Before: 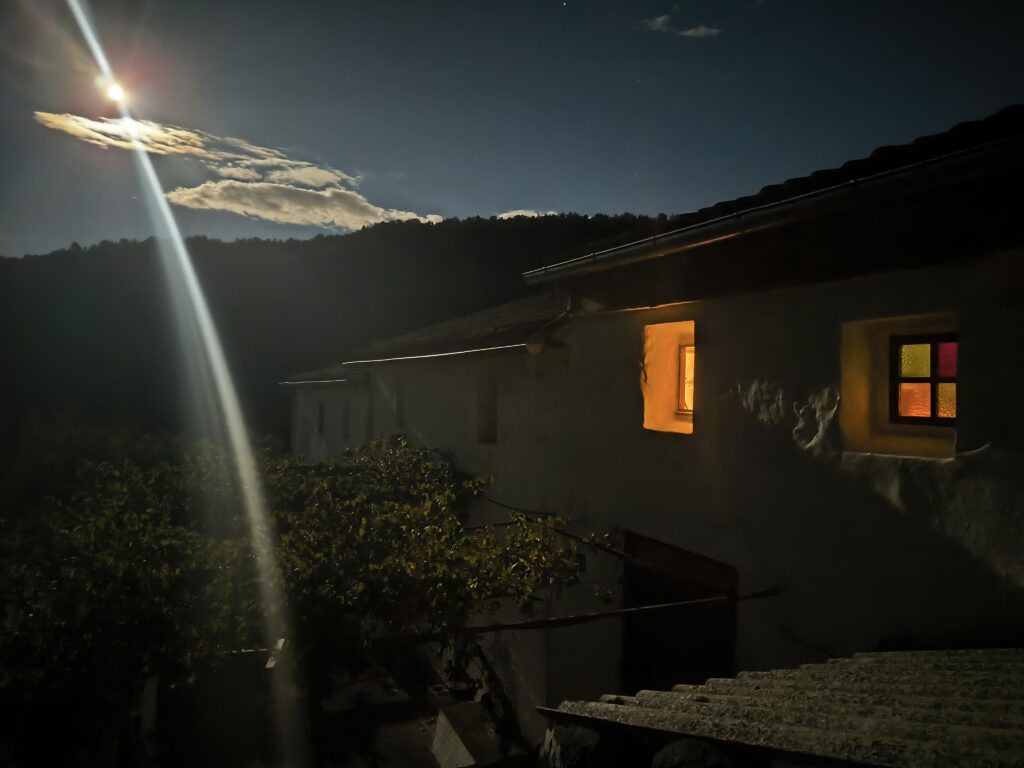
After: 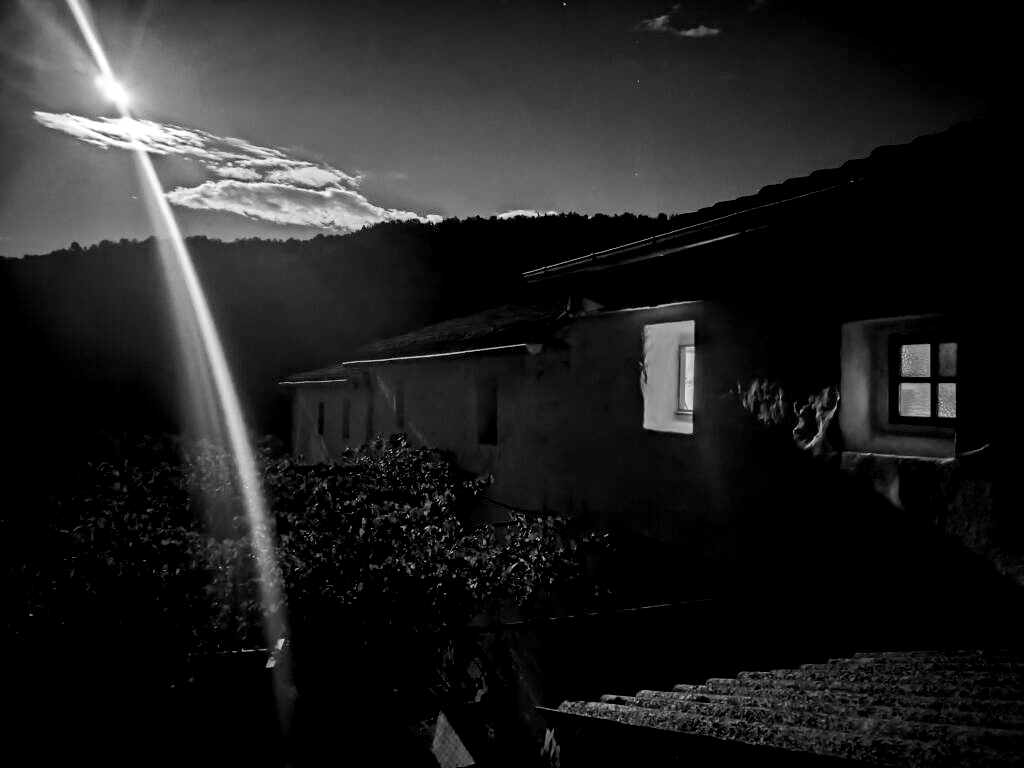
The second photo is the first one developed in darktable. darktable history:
color calibration: illuminant custom, x 0.348, y 0.366, temperature 4940.58 K
contrast equalizer: octaves 7, y [[0.509, 0.514, 0.523, 0.542, 0.578, 0.603], [0.5 ×6], [0.509, 0.514, 0.523, 0.542, 0.578, 0.603], [0.001, 0.002, 0.003, 0.005, 0.01, 0.013], [0.001, 0.002, 0.003, 0.005, 0.01, 0.013]]
monochrome: size 1
filmic rgb: black relative exposure -7.15 EV, white relative exposure 5.36 EV, hardness 3.02, color science v6 (2022)
local contrast: highlights 60%, shadows 60%, detail 160%
